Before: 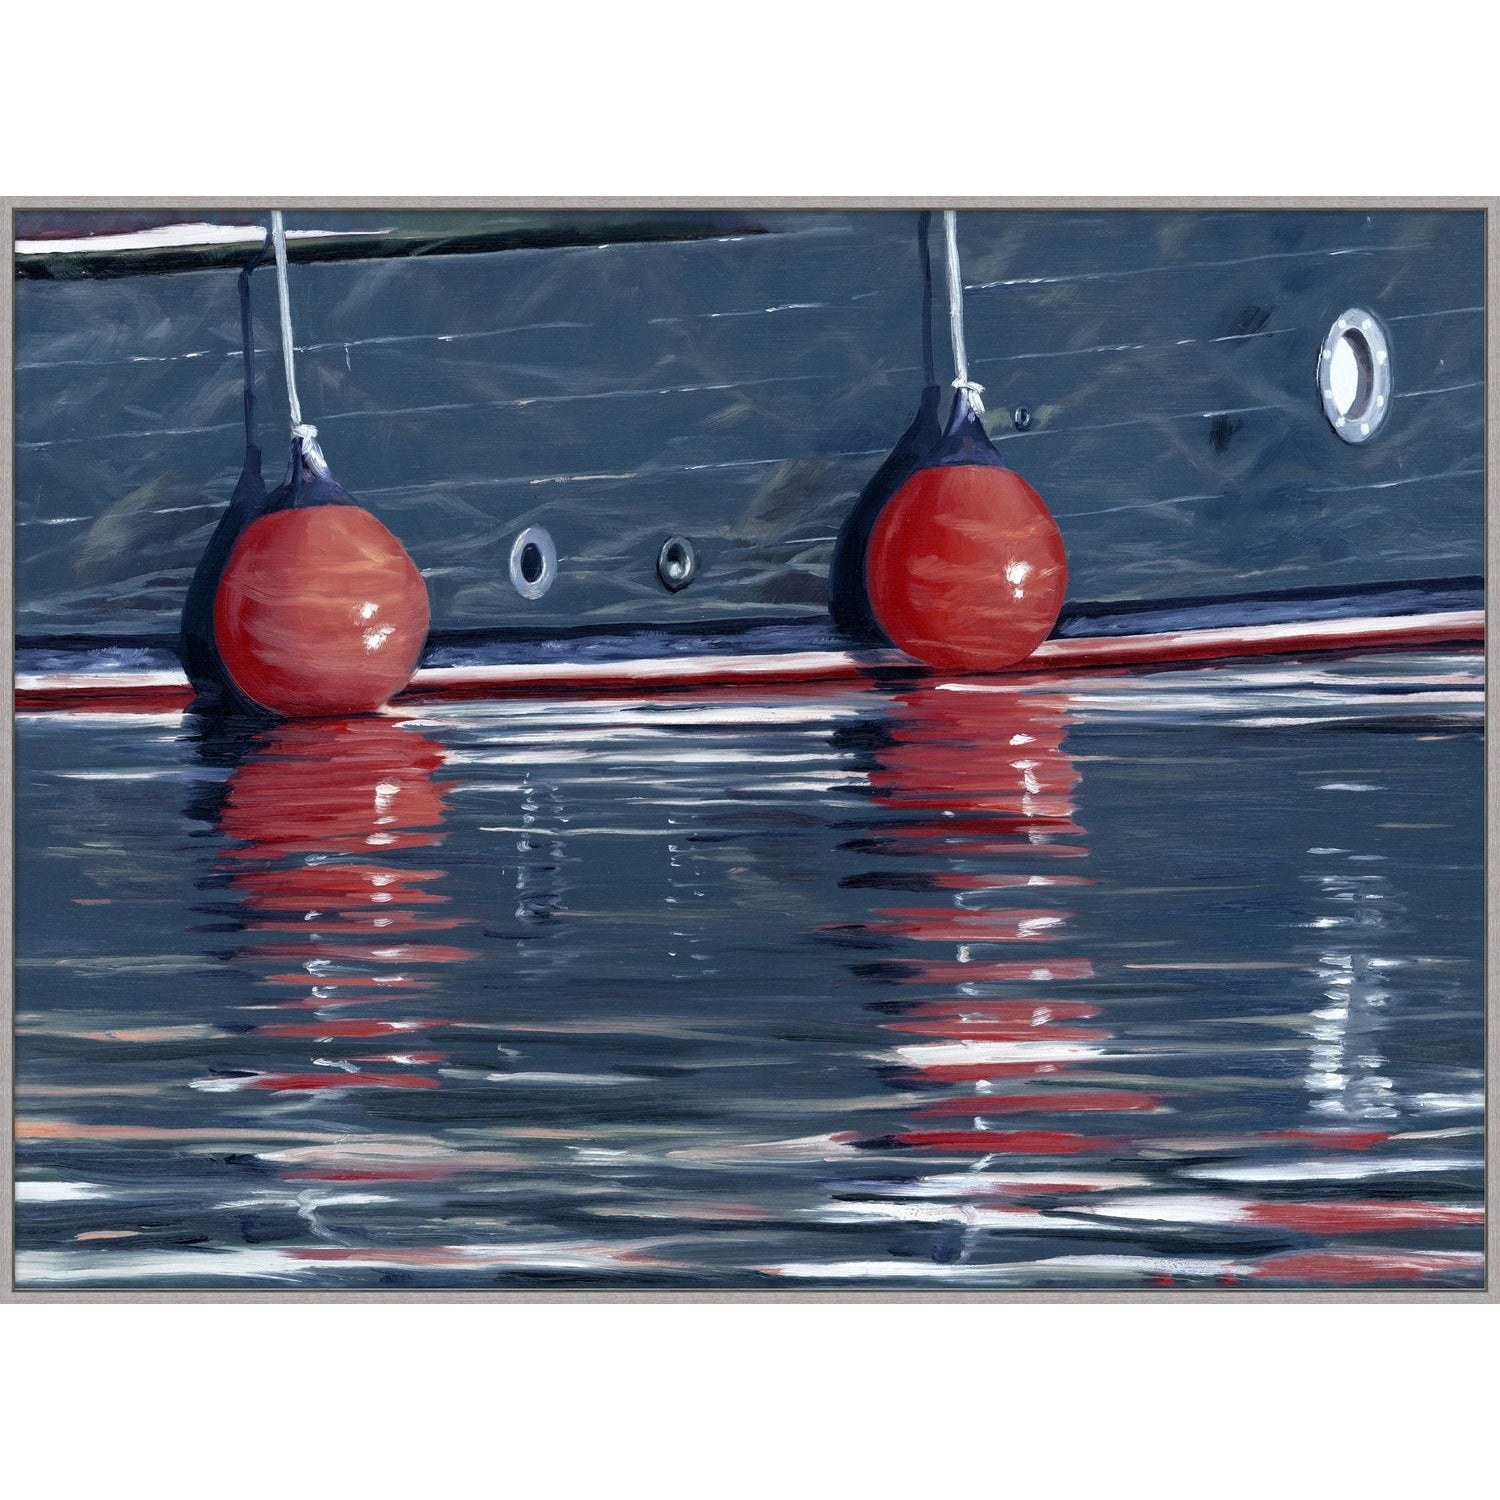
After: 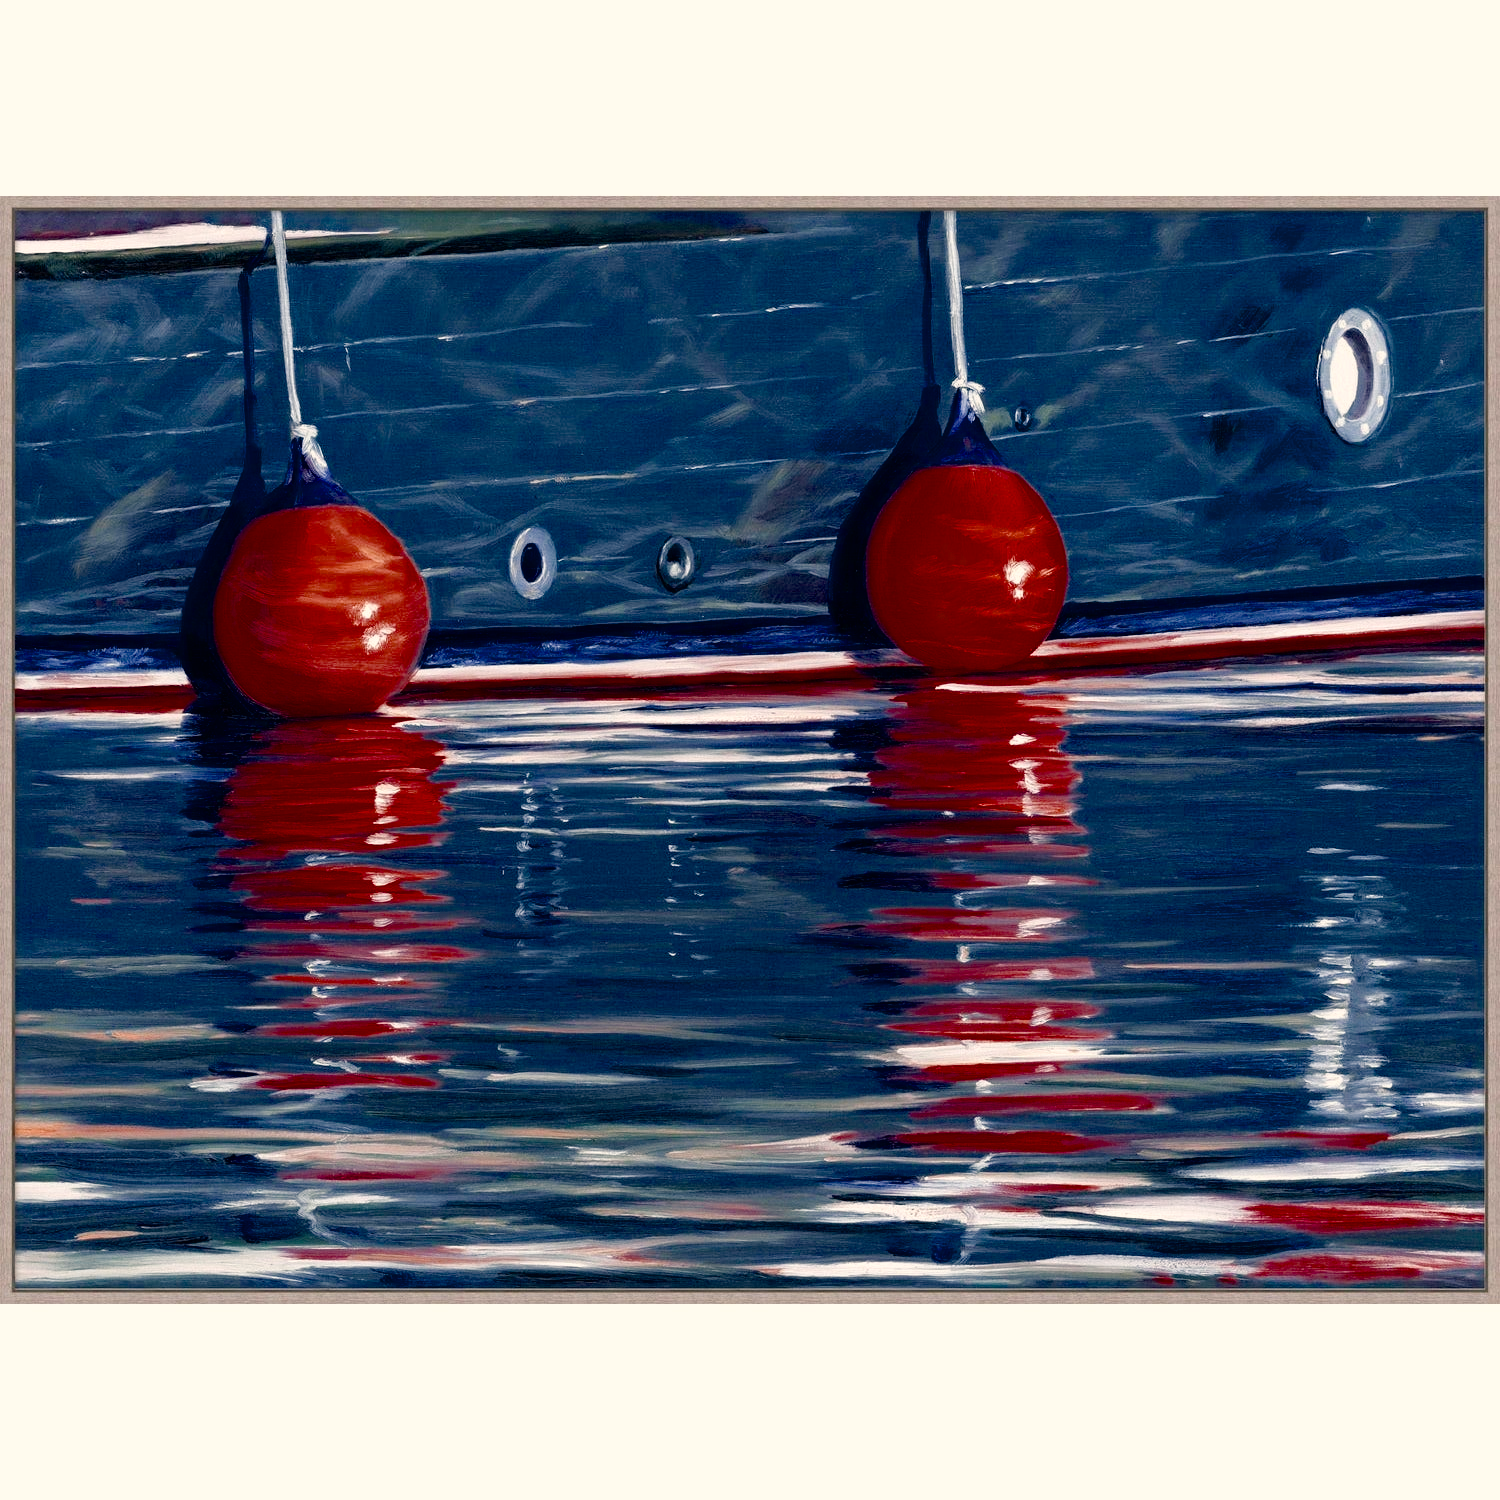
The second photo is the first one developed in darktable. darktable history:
color balance rgb: power › chroma 0.251%, power › hue 62.89°, highlights gain › chroma 3.814%, highlights gain › hue 59.15°, linear chroma grading › global chroma 19.584%, perceptual saturation grading › global saturation 0.041%, perceptual saturation grading › highlights -17.524%, perceptual saturation grading › mid-tones 32.366%, perceptual saturation grading › shadows 50.344%, saturation formula JzAzBz (2021)
